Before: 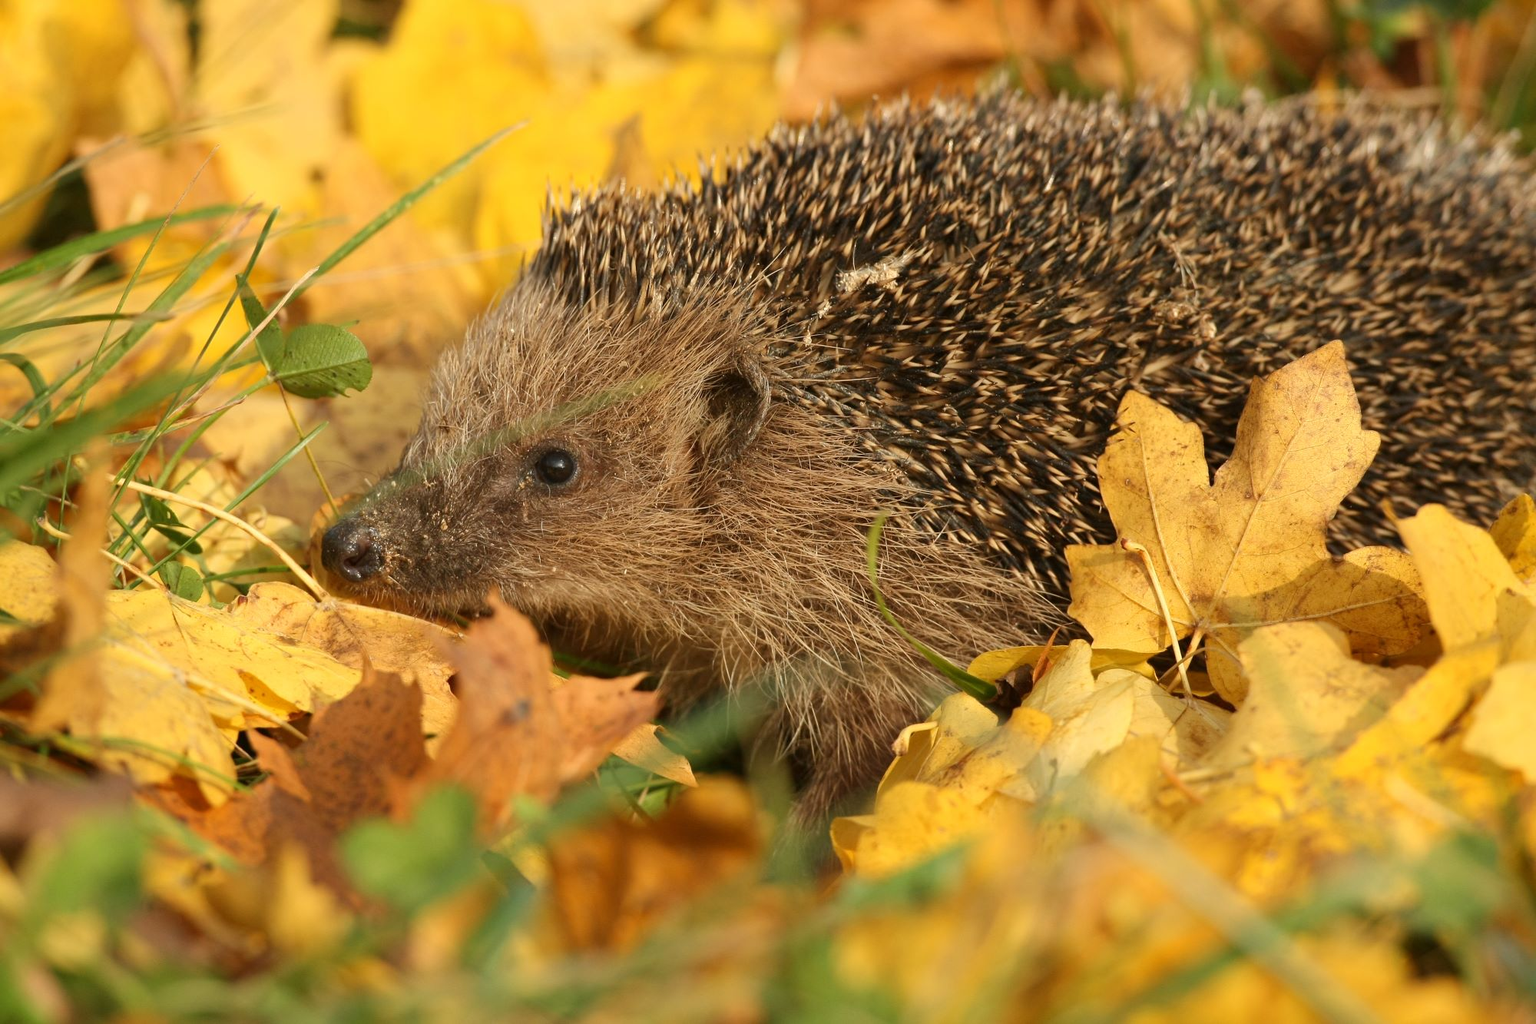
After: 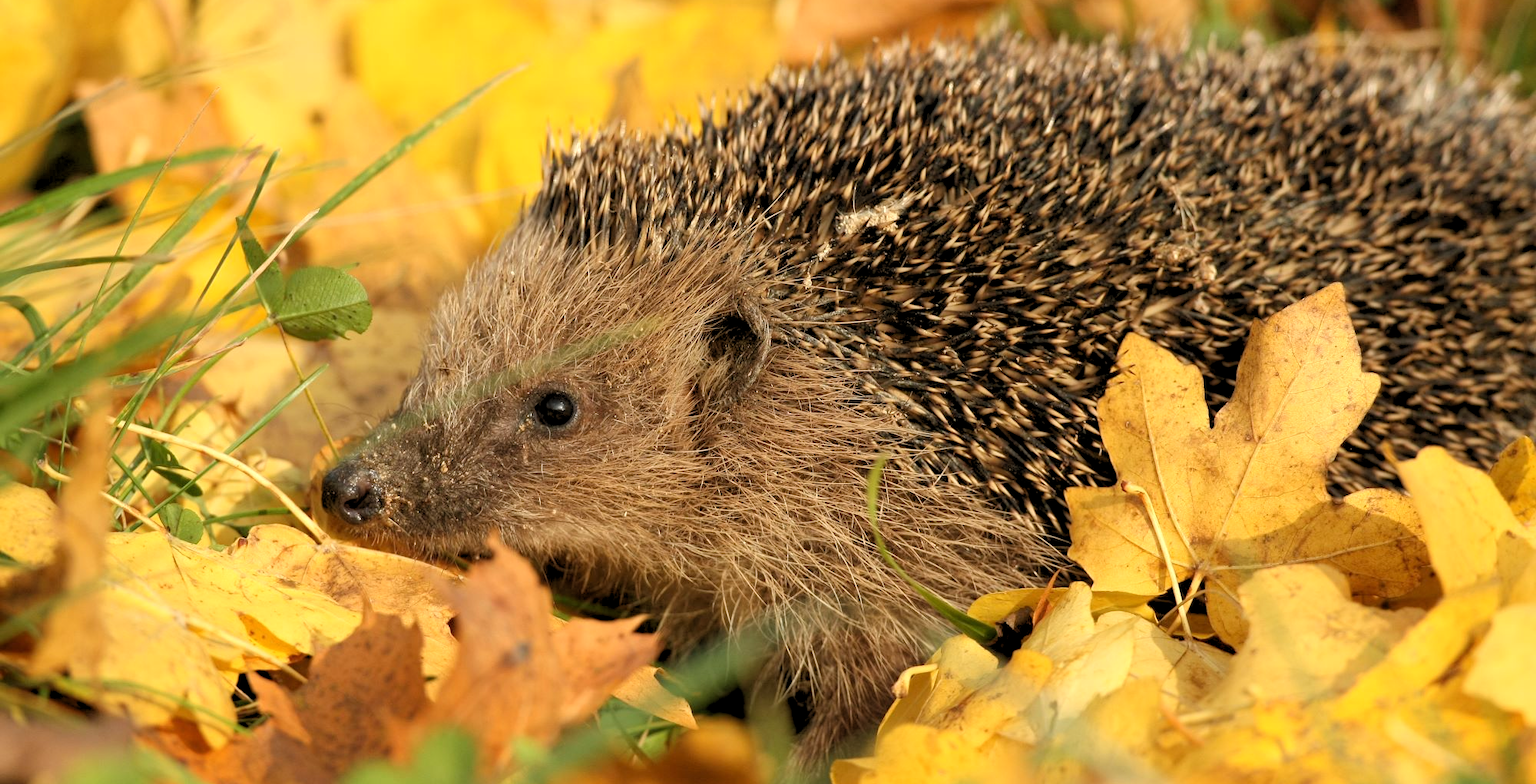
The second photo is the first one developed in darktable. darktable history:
crop: top 5.667%, bottom 17.637%
rgb levels: levels [[0.013, 0.434, 0.89], [0, 0.5, 1], [0, 0.5, 1]]
